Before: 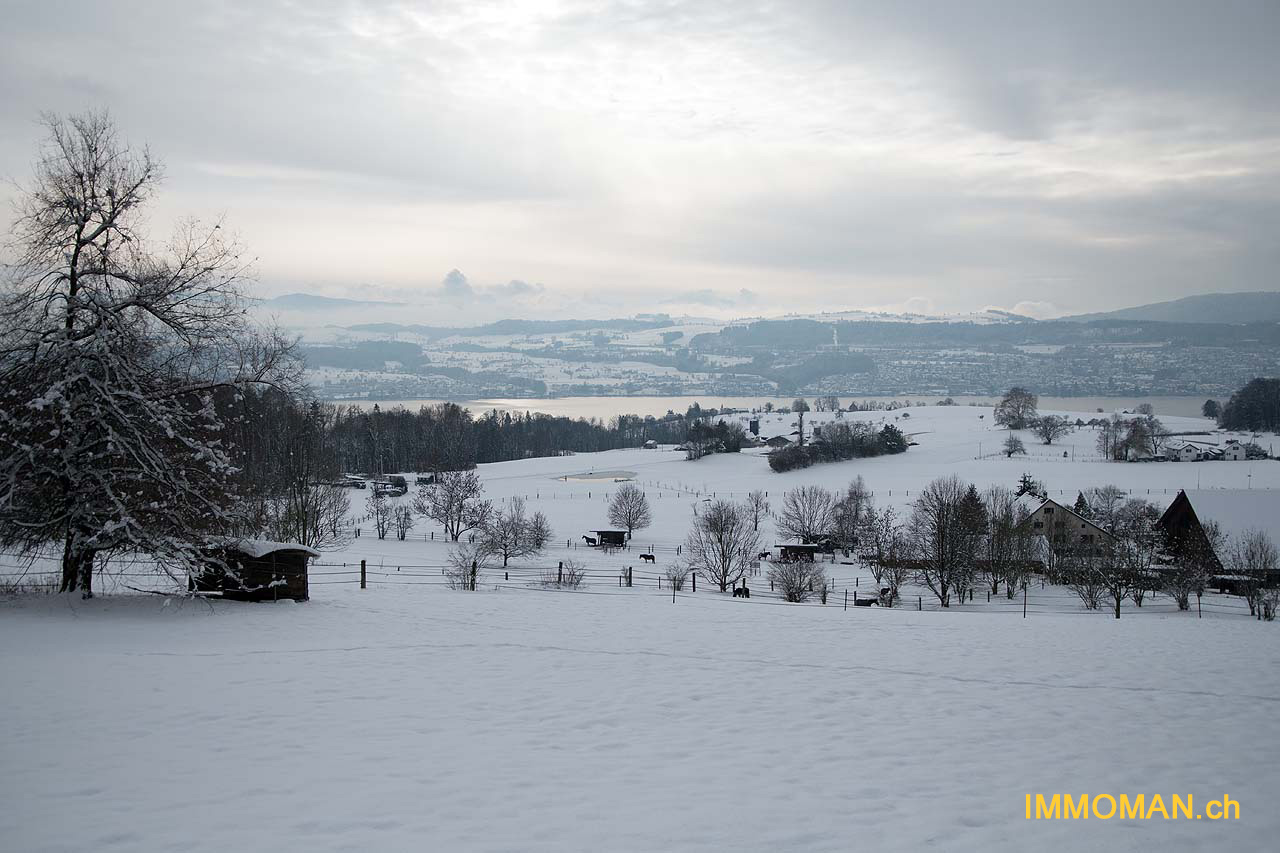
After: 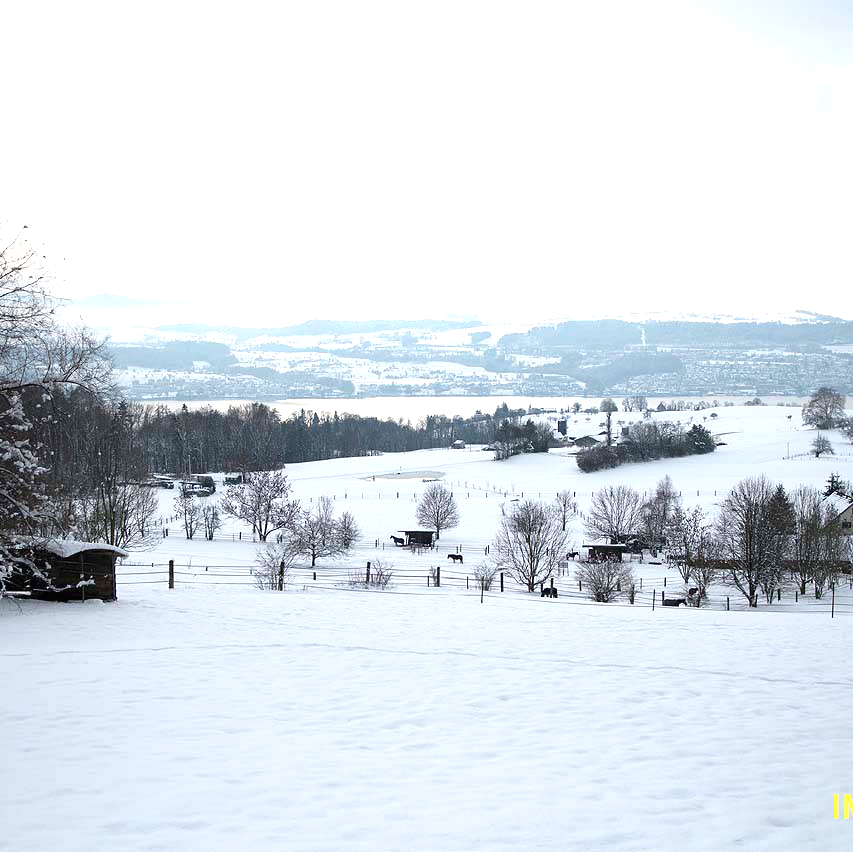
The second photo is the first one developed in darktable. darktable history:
crop and rotate: left 15.055%, right 18.278%
exposure: black level correction 0, exposure 1.1 EV, compensate exposure bias true, compensate highlight preservation false
